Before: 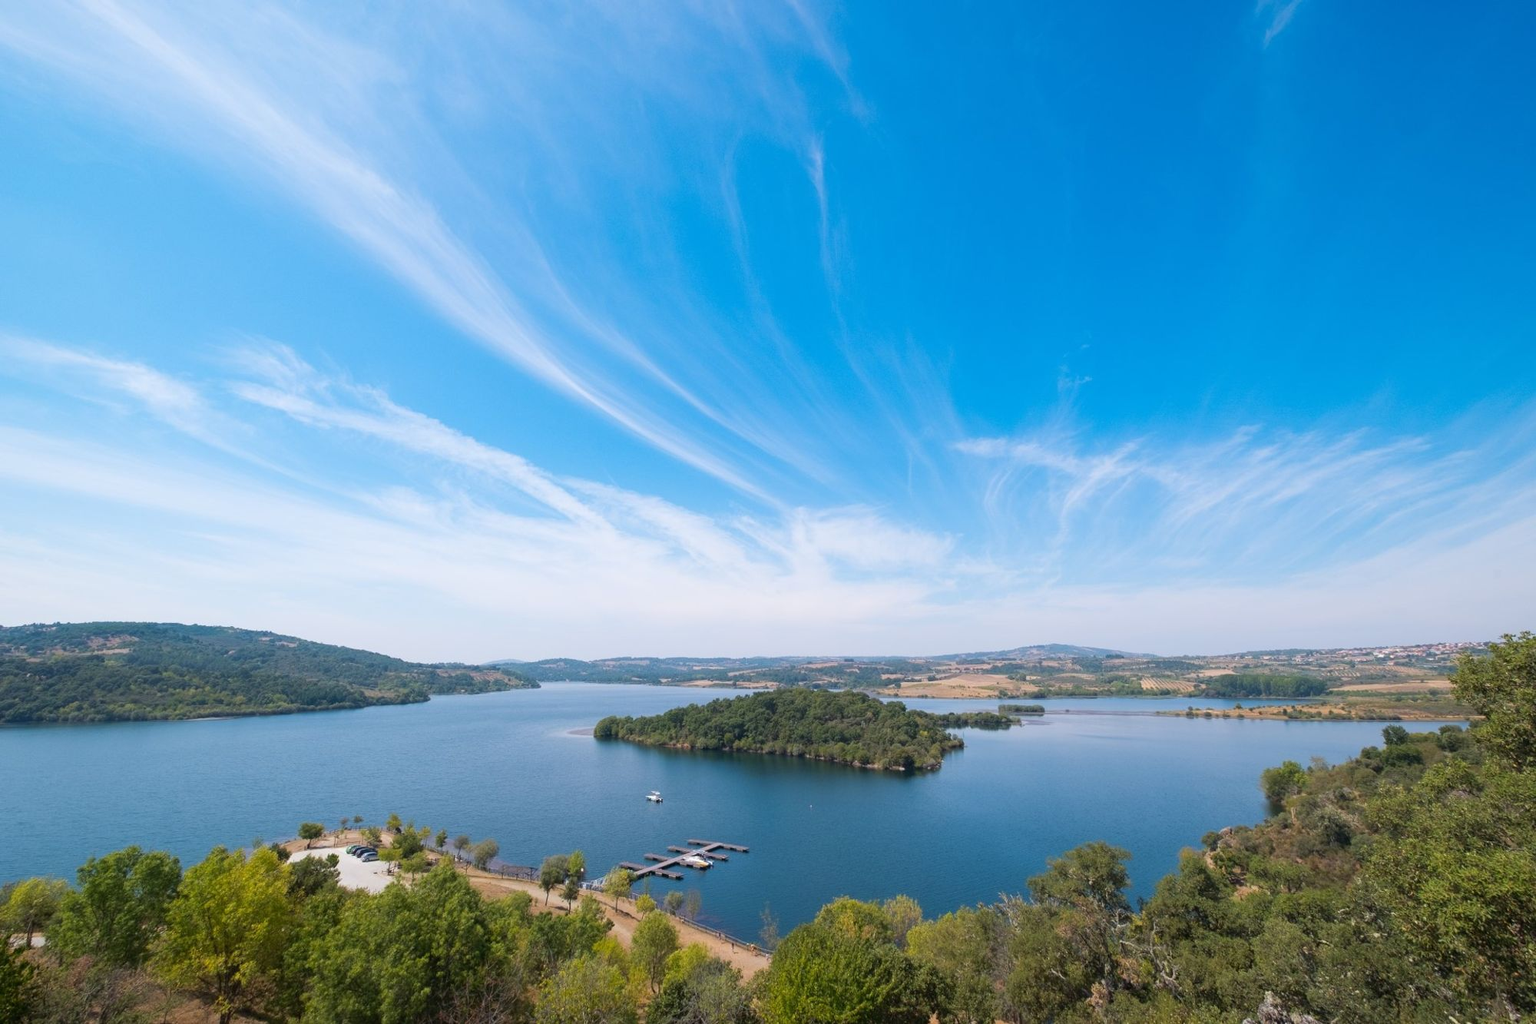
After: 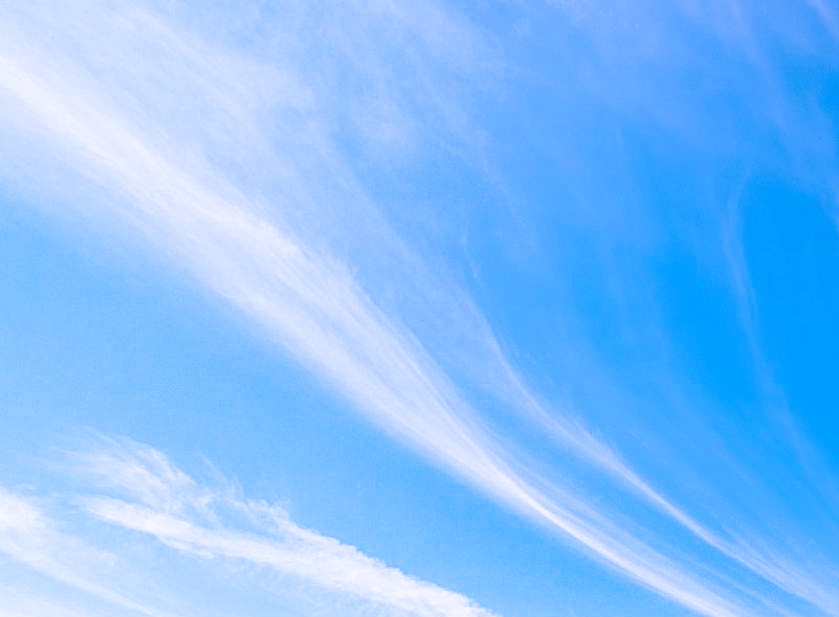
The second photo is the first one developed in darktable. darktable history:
white balance: red 1.066, blue 1.119
split-toning: shadows › saturation 0.2
crop and rotate: left 10.817%, top 0.062%, right 47.194%, bottom 53.626%
